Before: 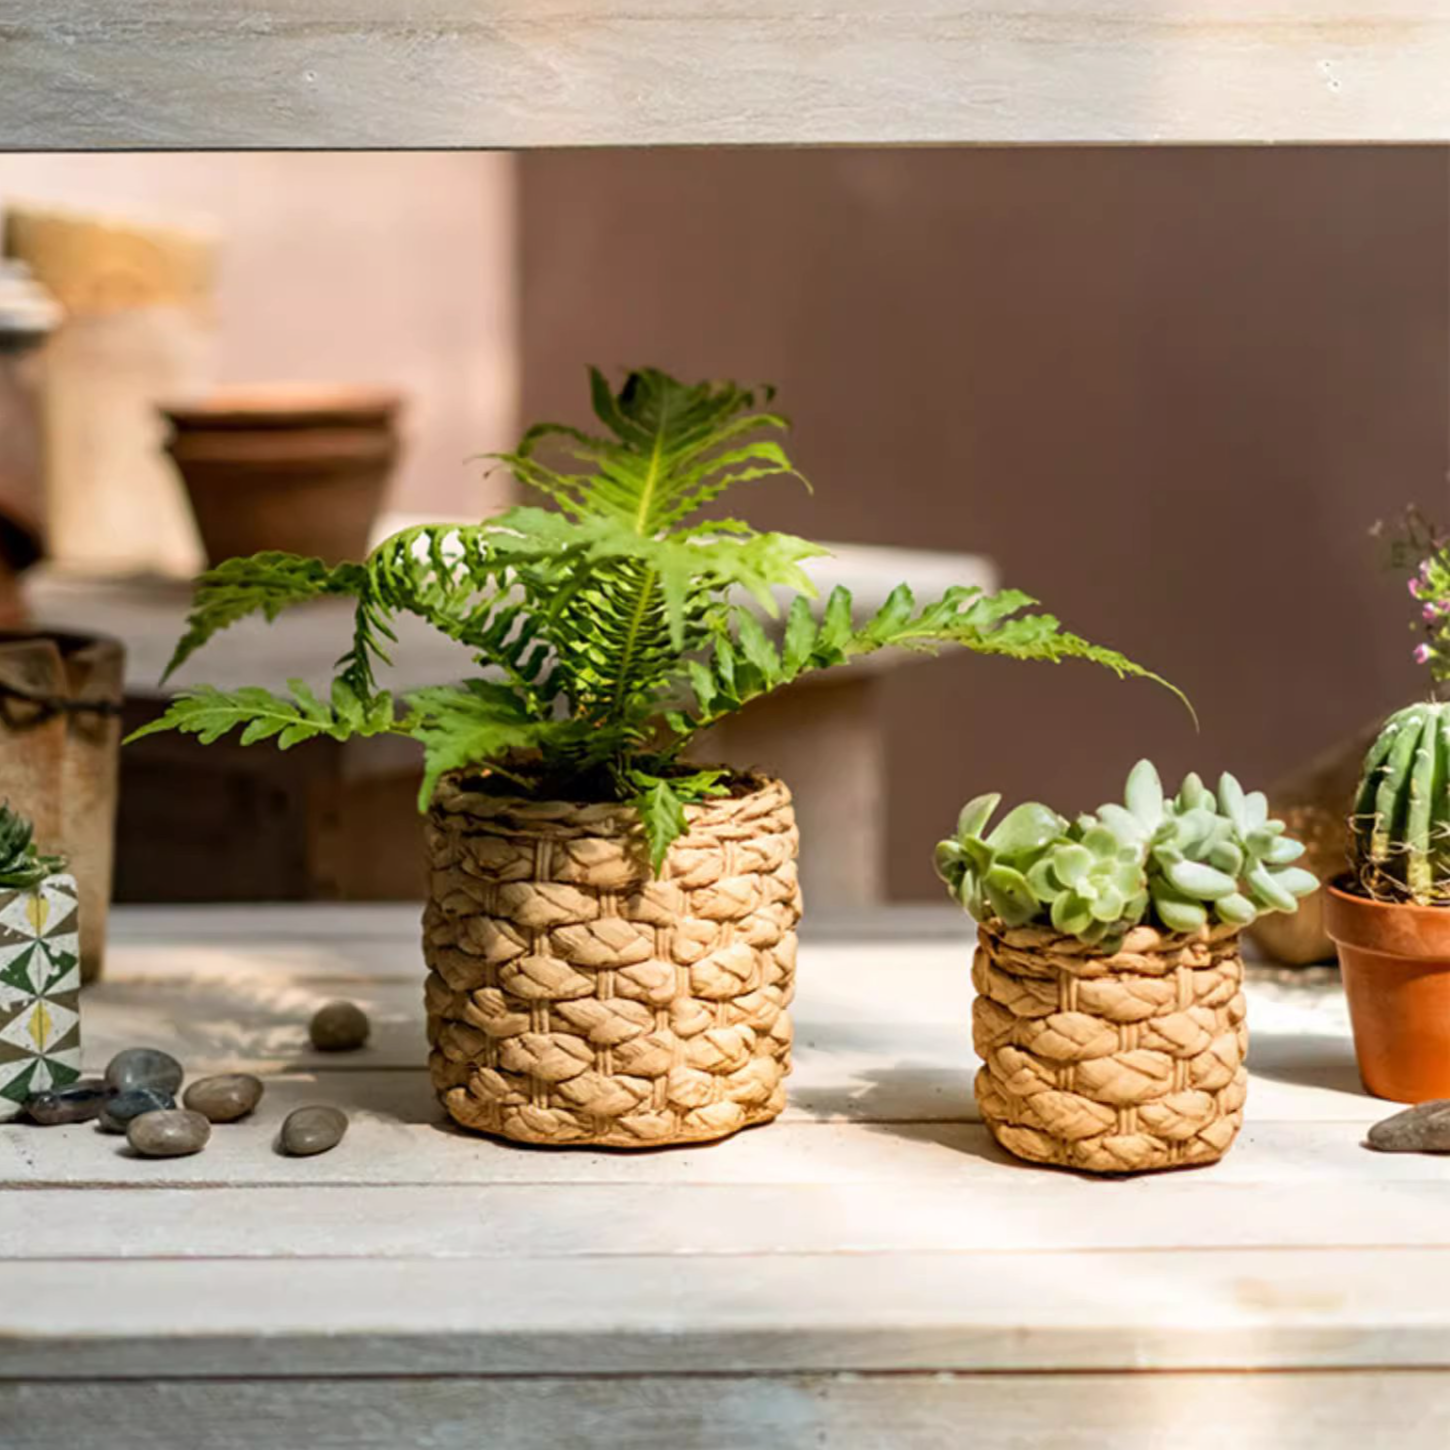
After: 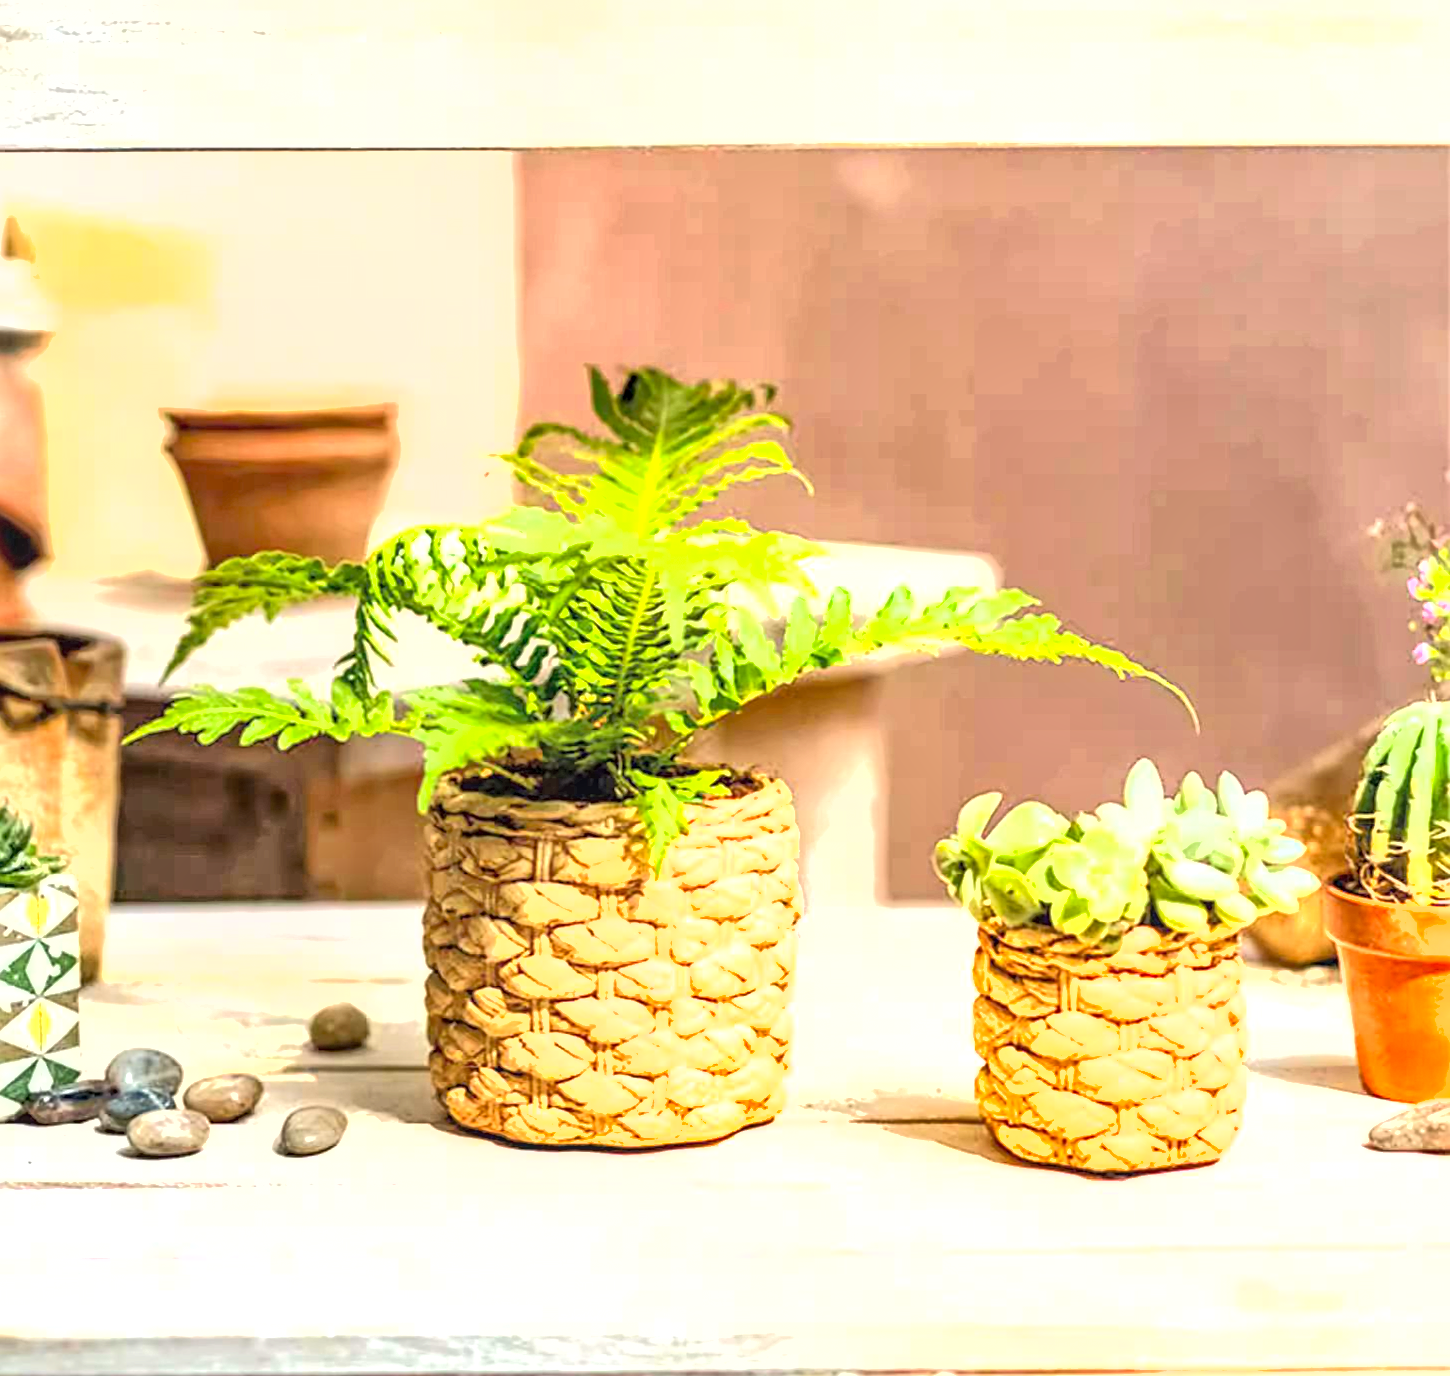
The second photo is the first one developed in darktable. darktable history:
tone equalizer: -8 EV -2 EV, -7 EV -2 EV, -6 EV -2 EV, -5 EV -2 EV, -4 EV -2 EV, -3 EV -2 EV, -2 EV -2 EV, -1 EV -1.63 EV, +0 EV -2 EV
exposure: black level correction 0, exposure 4 EV, compensate exposure bias true, compensate highlight preservation false
crop and rotate: top 0%, bottom 5.097%
local contrast: on, module defaults
sharpen: on, module defaults
contrast brightness saturation: contrast 0.07, brightness 0.08, saturation 0.18
global tonemap: drago (1, 100), detail 1
shadows and highlights: shadows 29.61, highlights -30.47, low approximation 0.01, soften with gaussian
